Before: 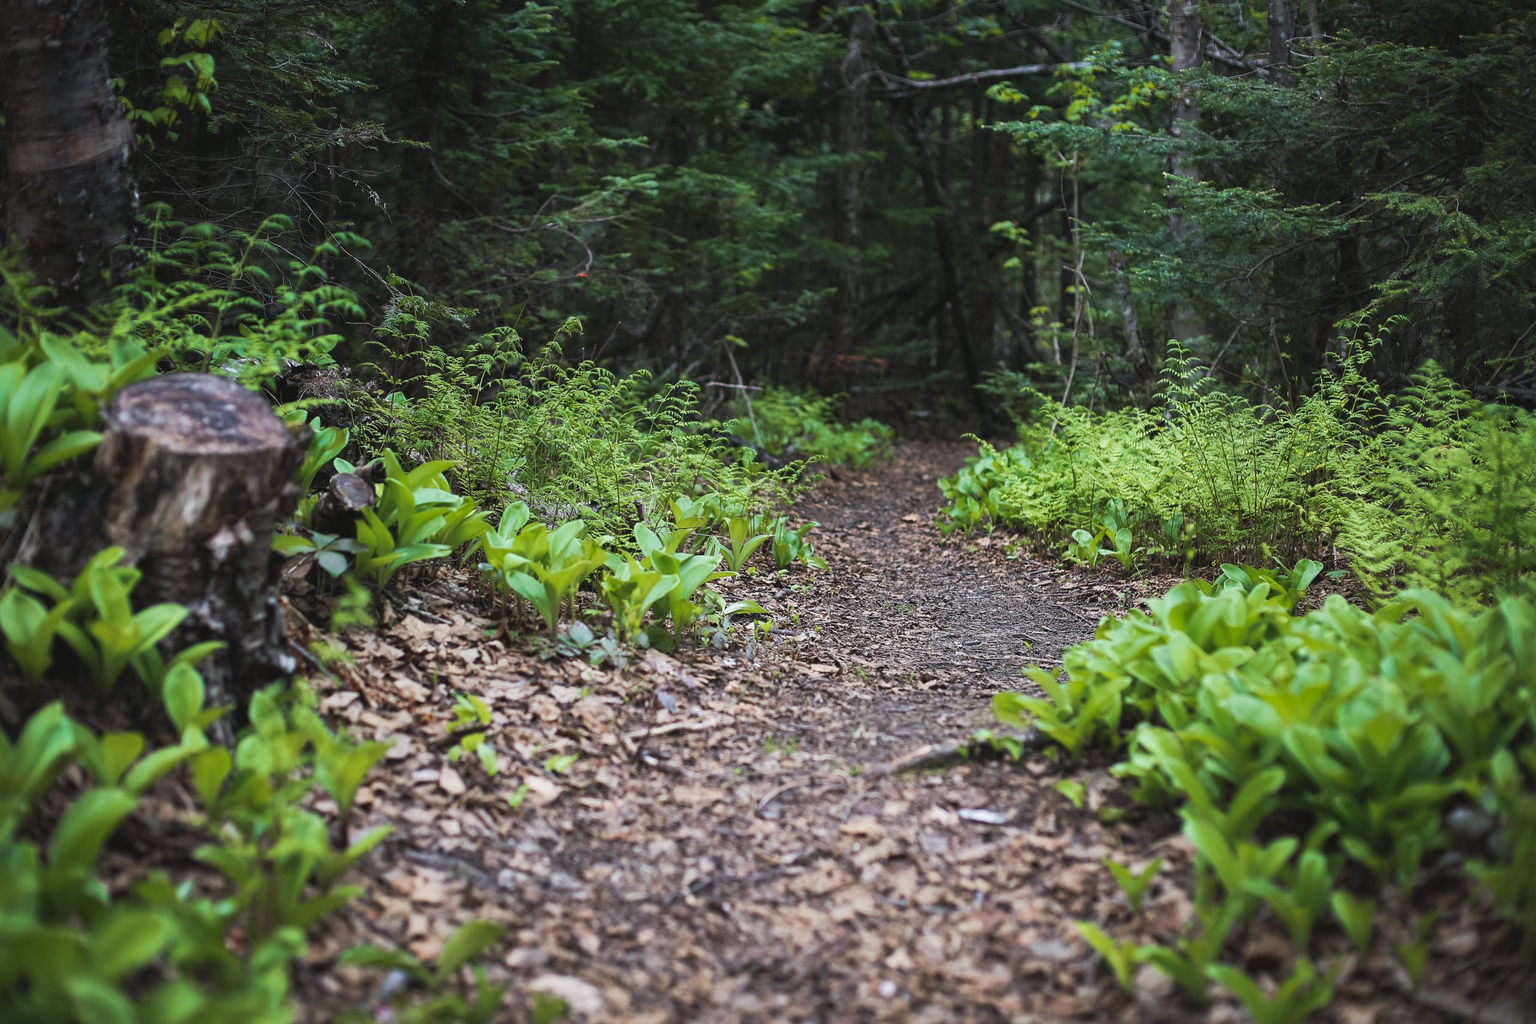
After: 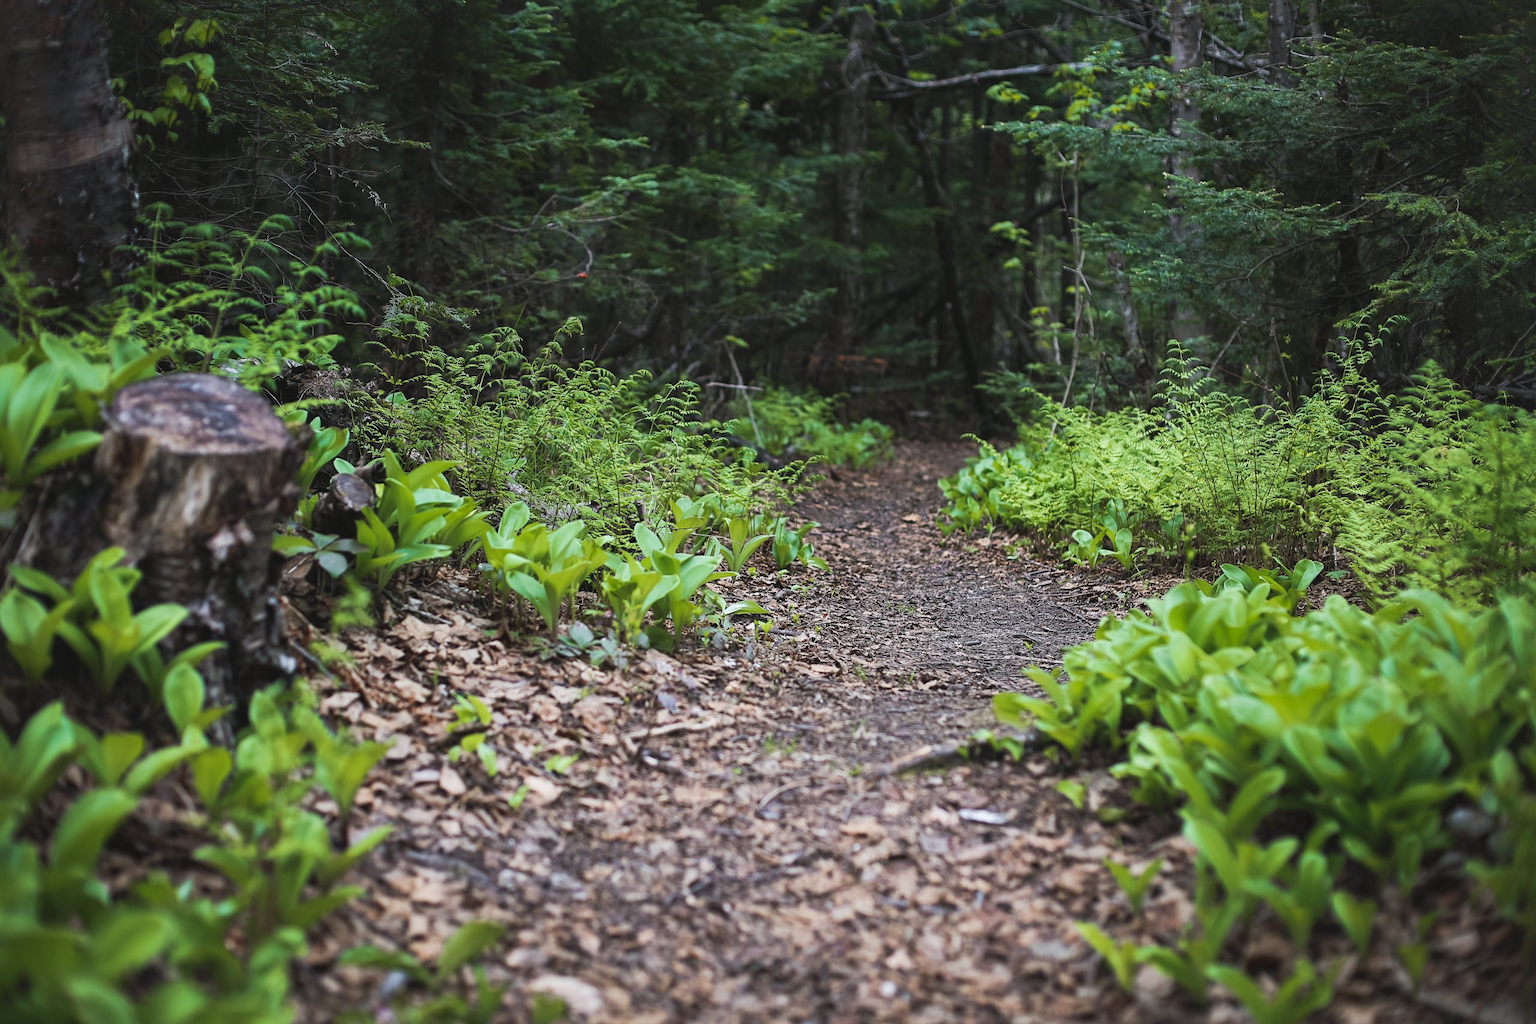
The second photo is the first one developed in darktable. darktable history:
shadows and highlights: shadows 62.15, white point adjustment 0.527, highlights -34.49, compress 83.94%, highlights color adjustment 77.72%
